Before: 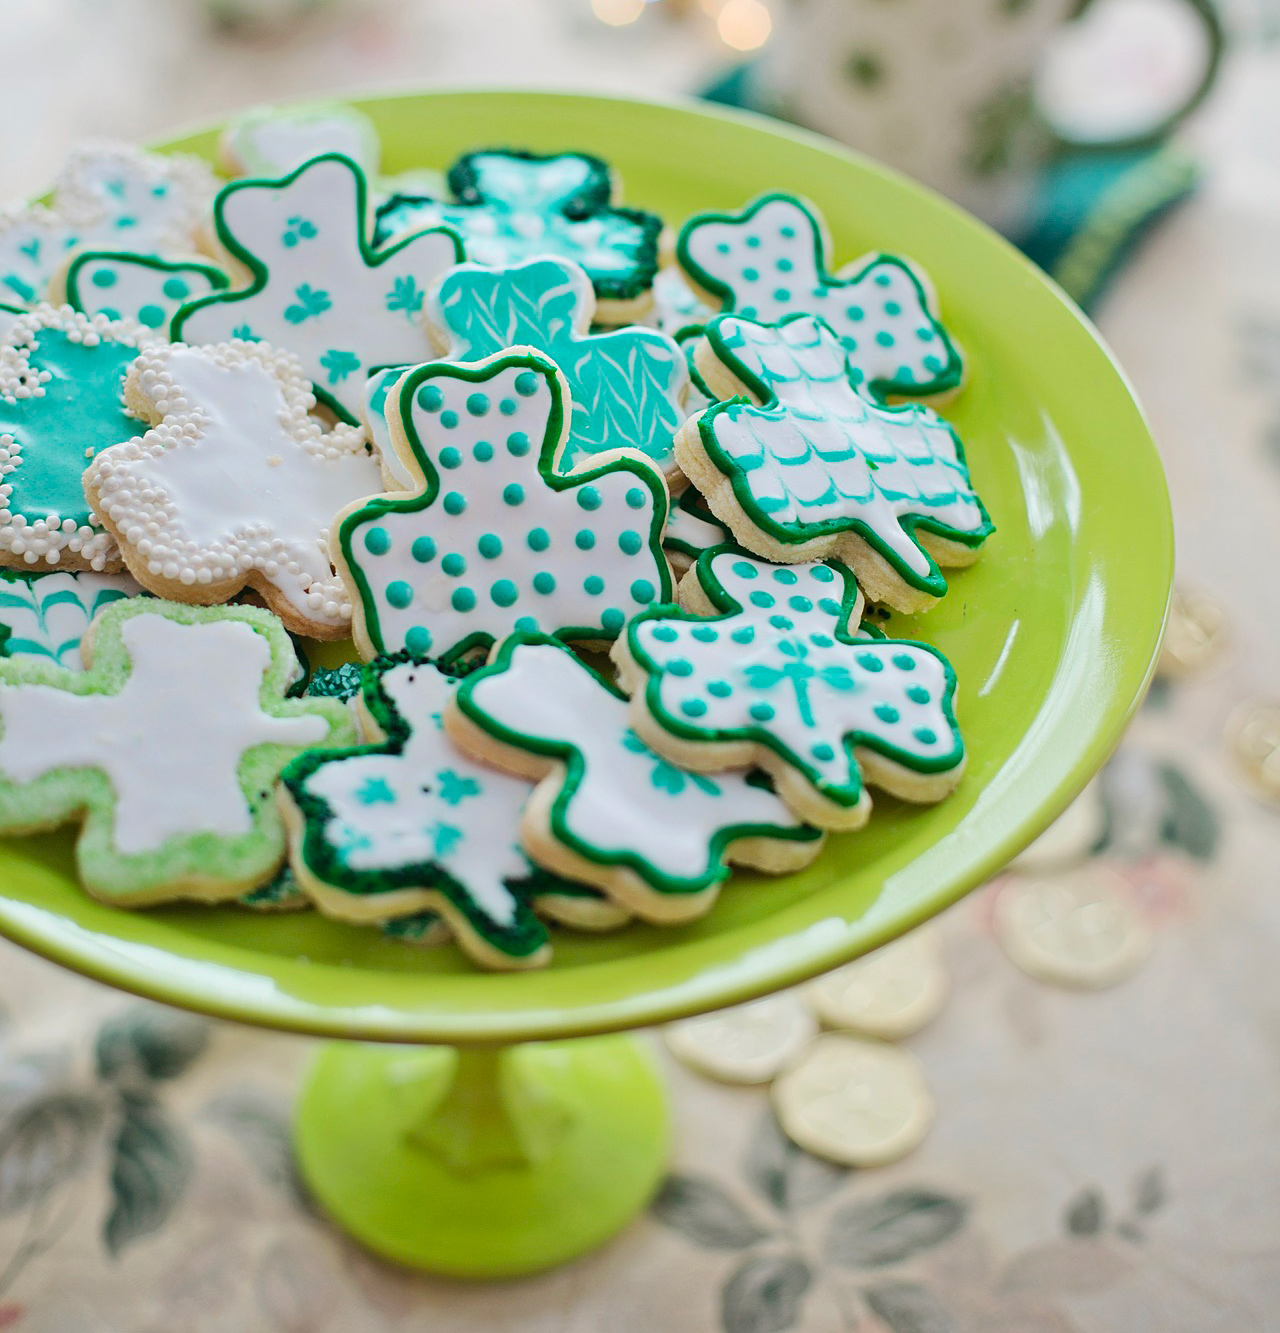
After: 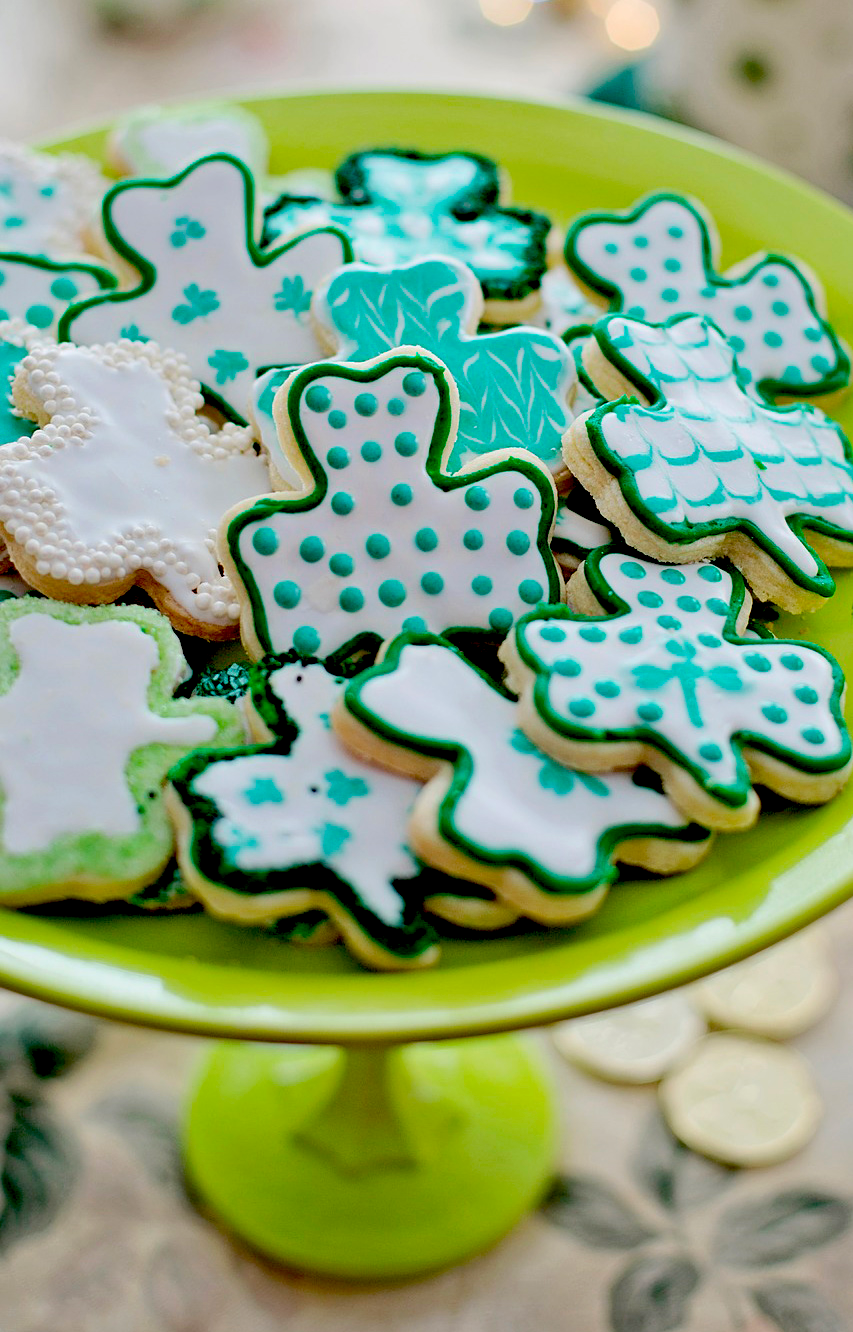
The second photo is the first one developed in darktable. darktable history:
crop and rotate: left 8.786%, right 24.548%
white balance: red 1, blue 1
exposure: black level correction 0.056, compensate highlight preservation false
